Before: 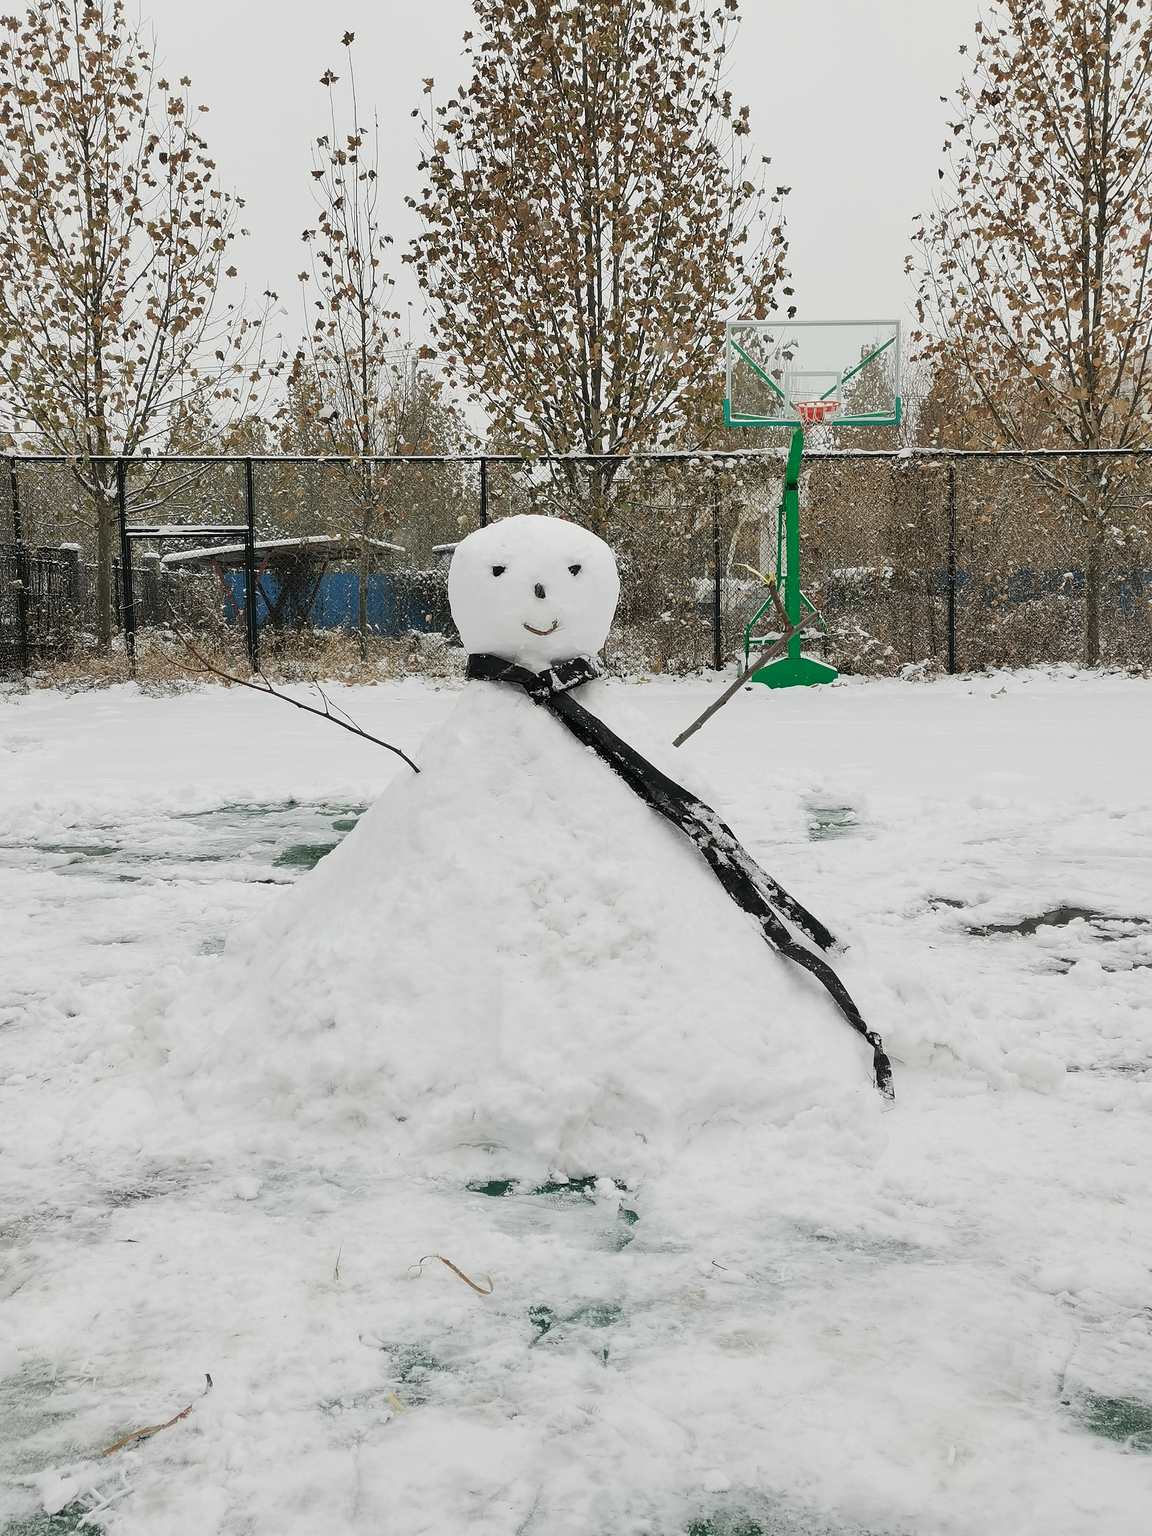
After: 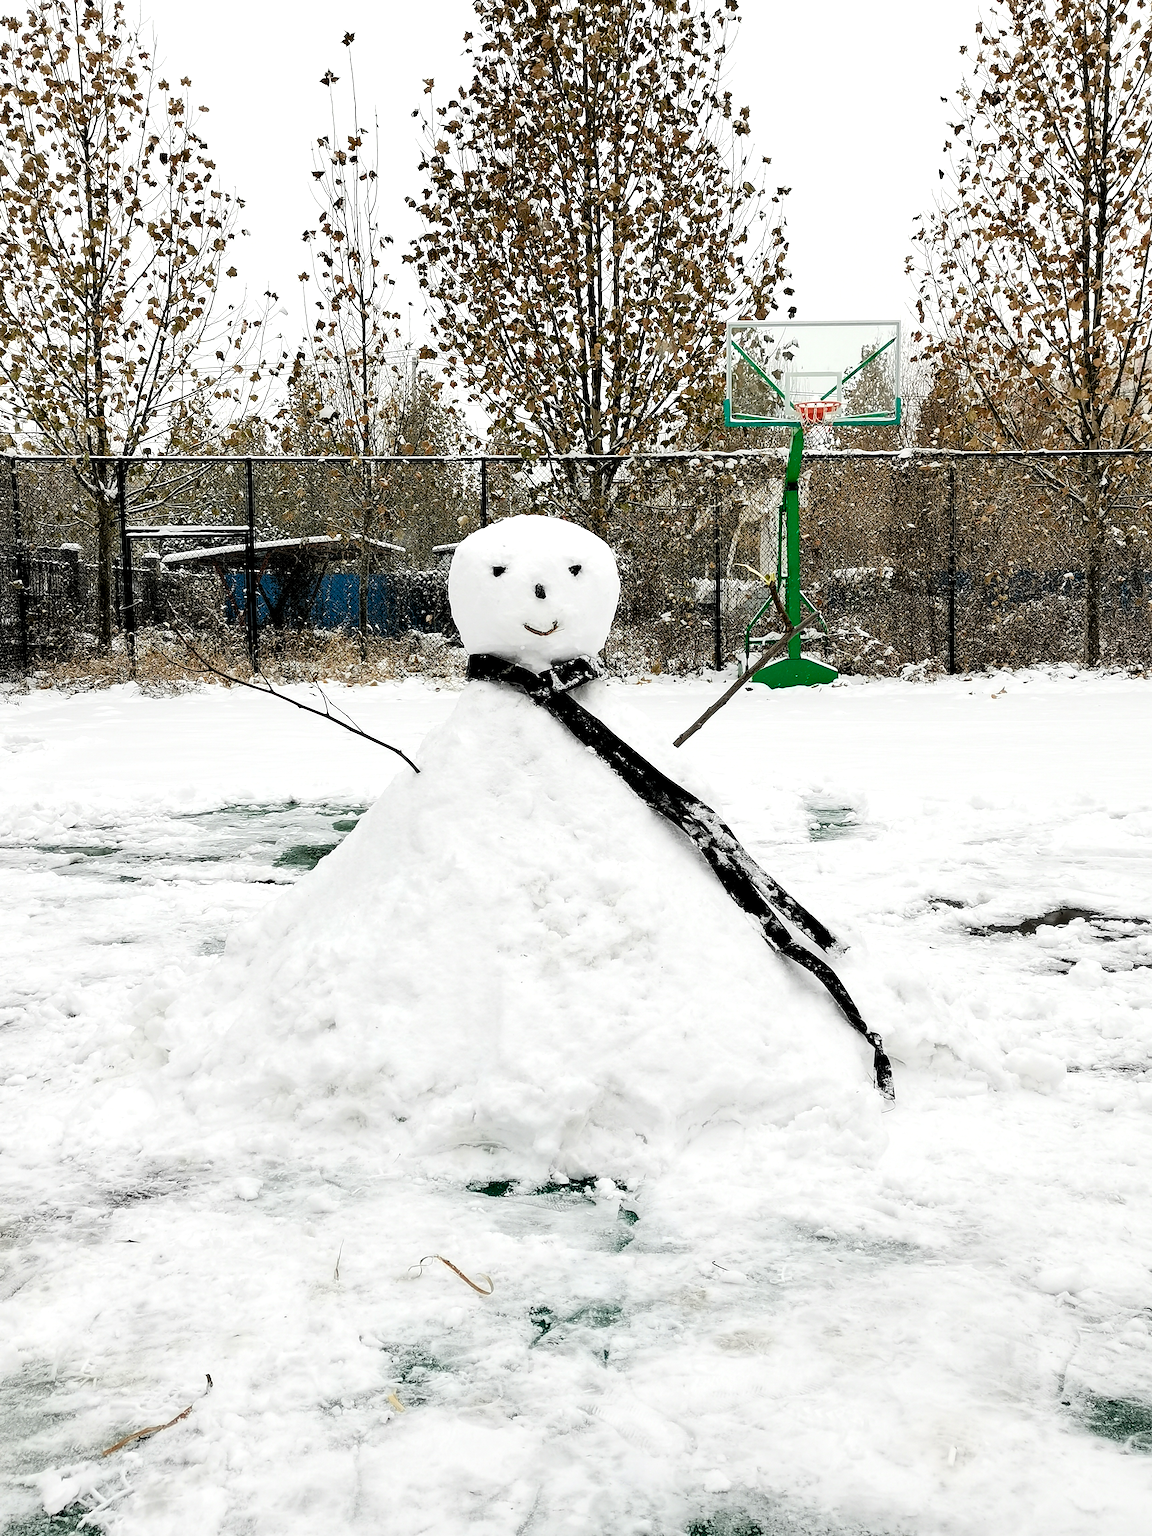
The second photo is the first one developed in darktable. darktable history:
tone equalizer: -8 EV -0.414 EV, -7 EV -0.381 EV, -6 EV -0.322 EV, -5 EV -0.201 EV, -3 EV 0.236 EV, -2 EV 0.319 EV, -1 EV 0.374 EV, +0 EV 0.391 EV
exposure: black level correction 0.029, exposure -0.077 EV, compensate highlight preservation false
levels: levels [0.062, 0.494, 0.925]
